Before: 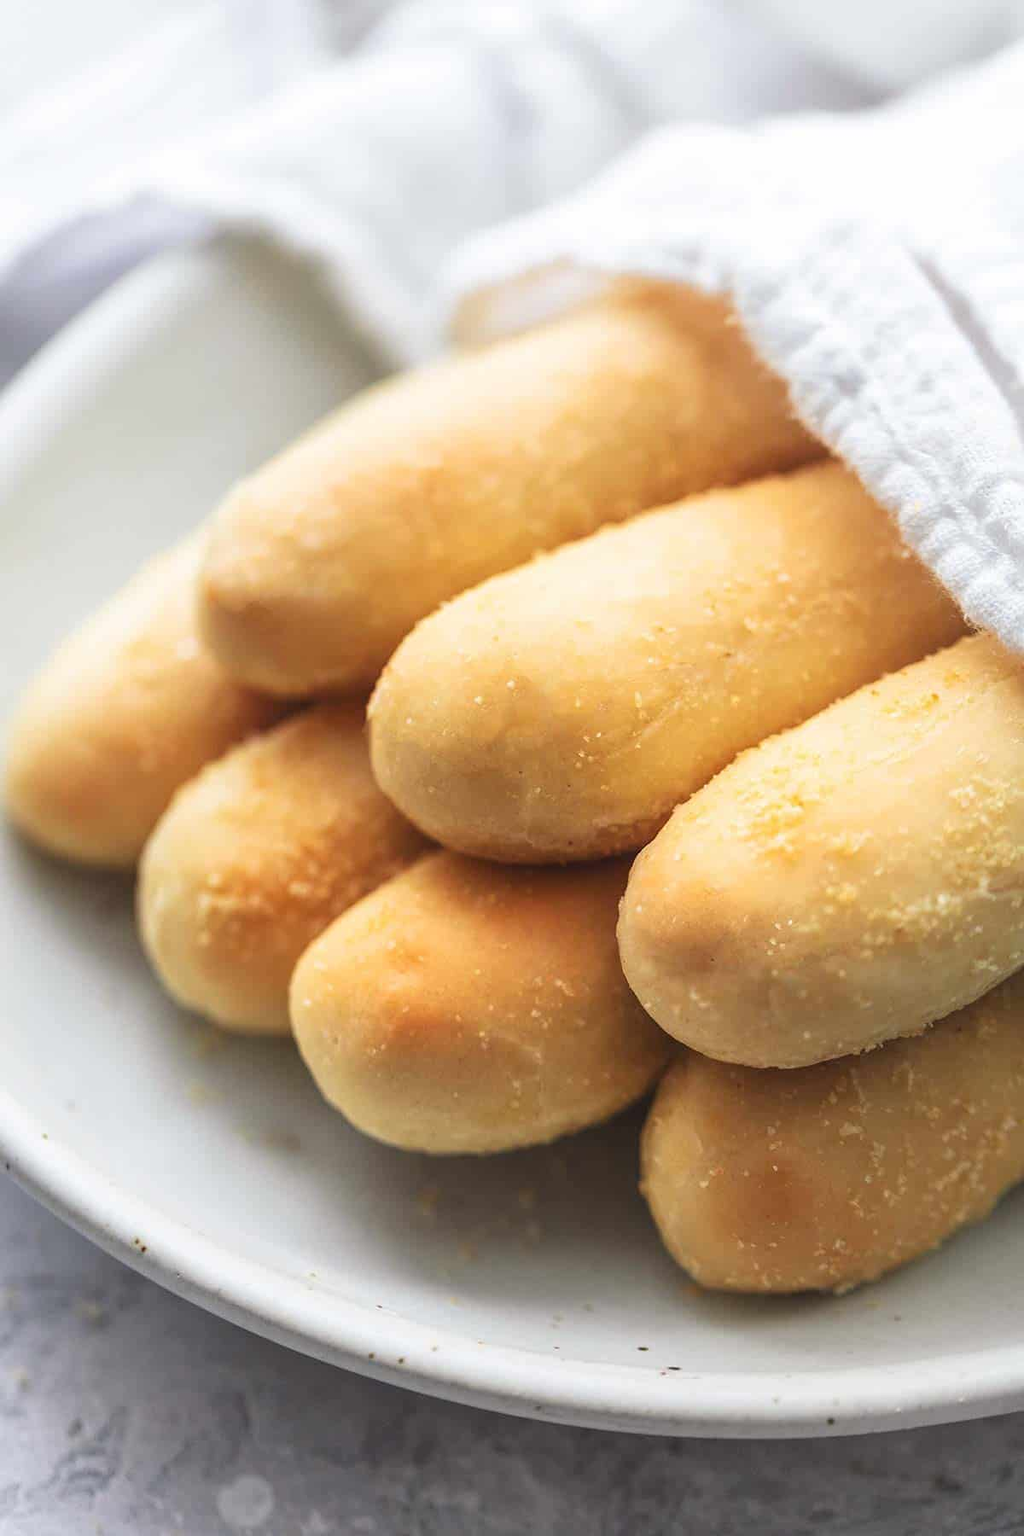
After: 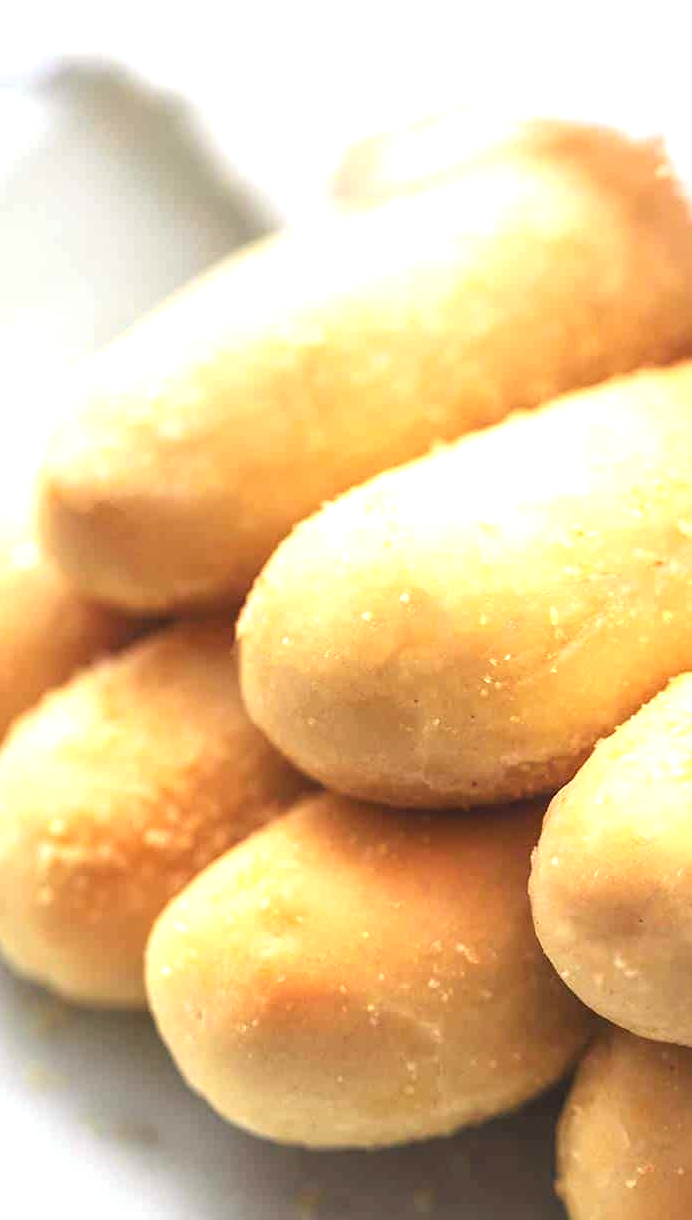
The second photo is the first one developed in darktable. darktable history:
exposure: black level correction 0, exposure 0.701 EV, compensate highlight preservation false
crop: left 16.176%, top 11.38%, right 26.153%, bottom 20.807%
